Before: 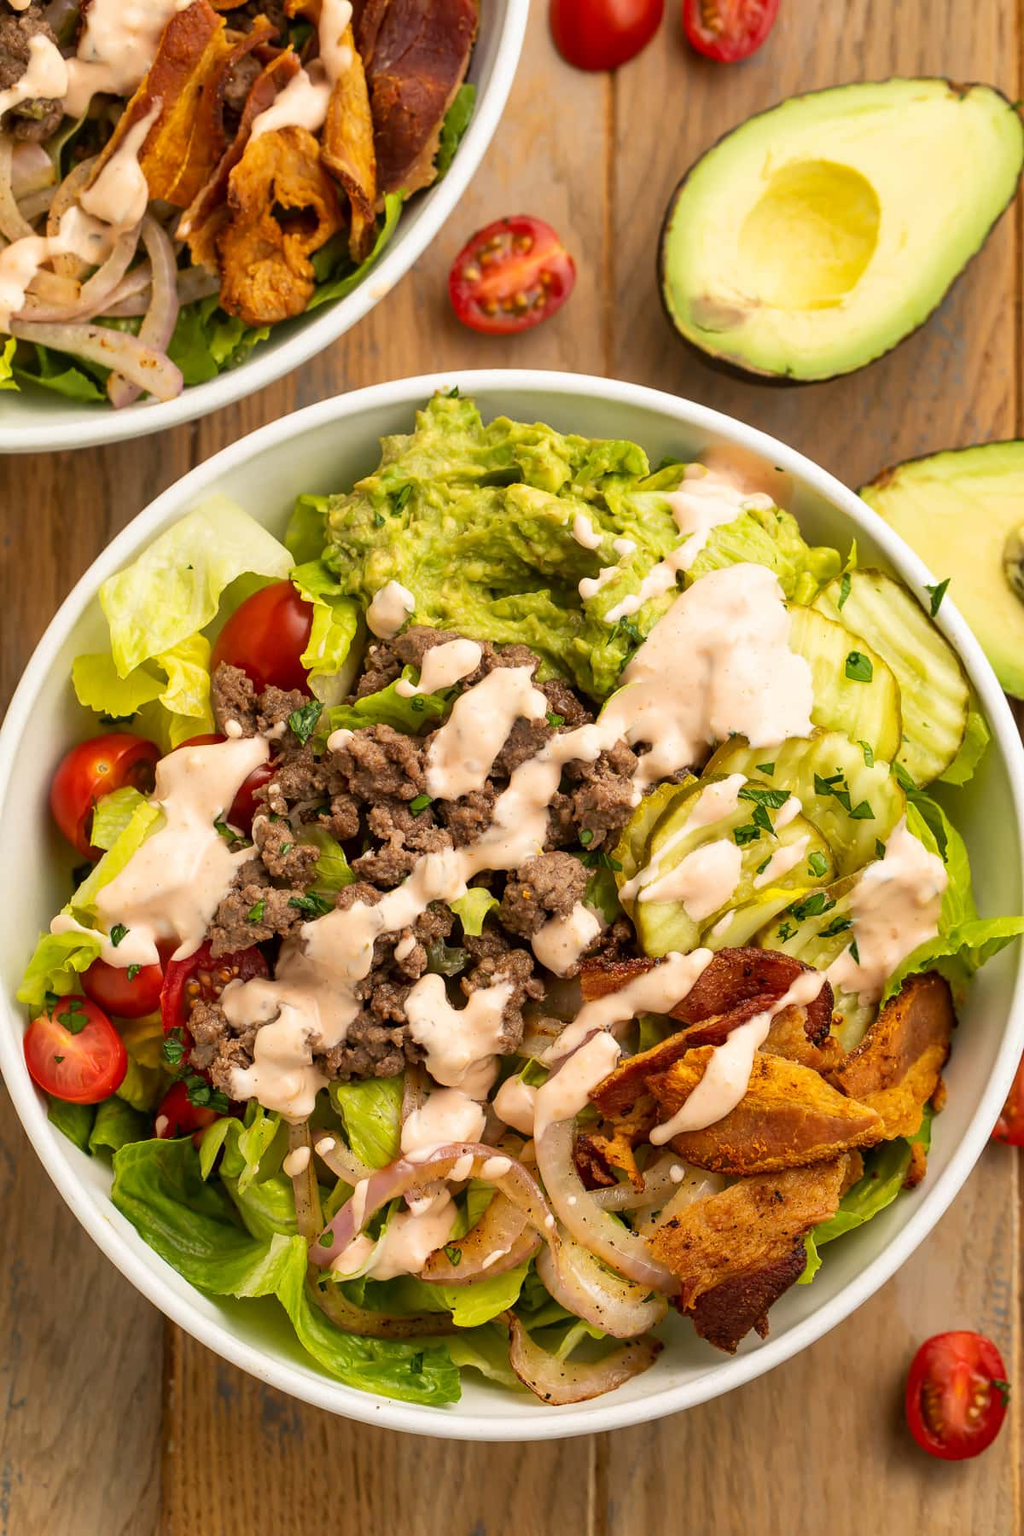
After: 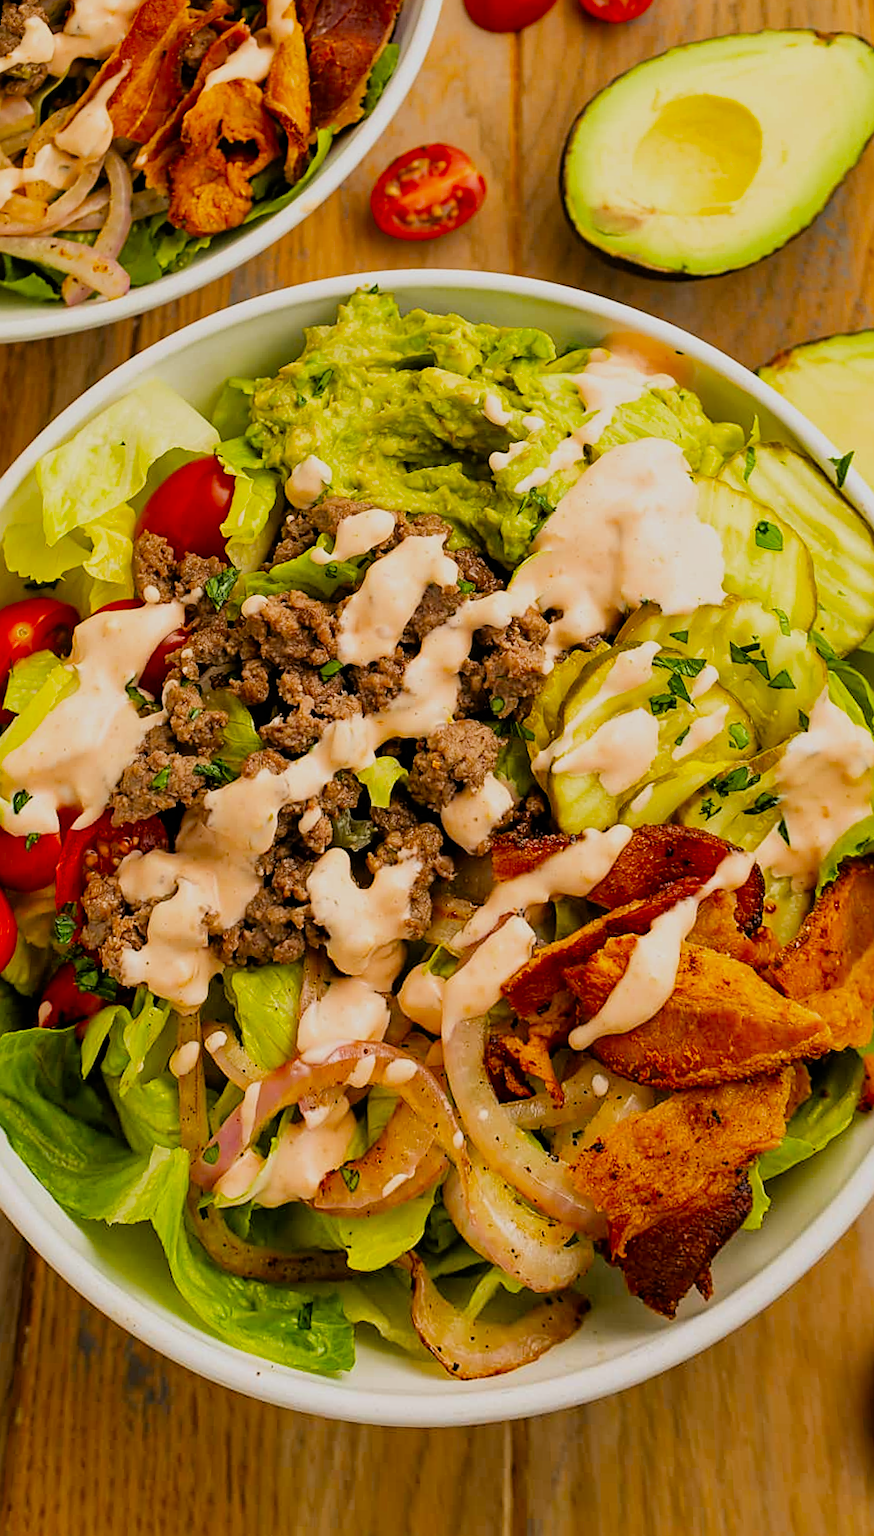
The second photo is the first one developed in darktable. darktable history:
sharpen: on, module defaults
filmic rgb: black relative exposure -7.75 EV, white relative exposure 4.4 EV, threshold 3 EV, hardness 3.76, latitude 38.11%, contrast 0.966, highlights saturation mix 10%, shadows ↔ highlights balance 4.59%, color science v4 (2020), enable highlight reconstruction true
haze removal: compatibility mode true, adaptive false
rotate and perspective: rotation 0.72°, lens shift (vertical) -0.352, lens shift (horizontal) -0.051, crop left 0.152, crop right 0.859, crop top 0.019, crop bottom 0.964
